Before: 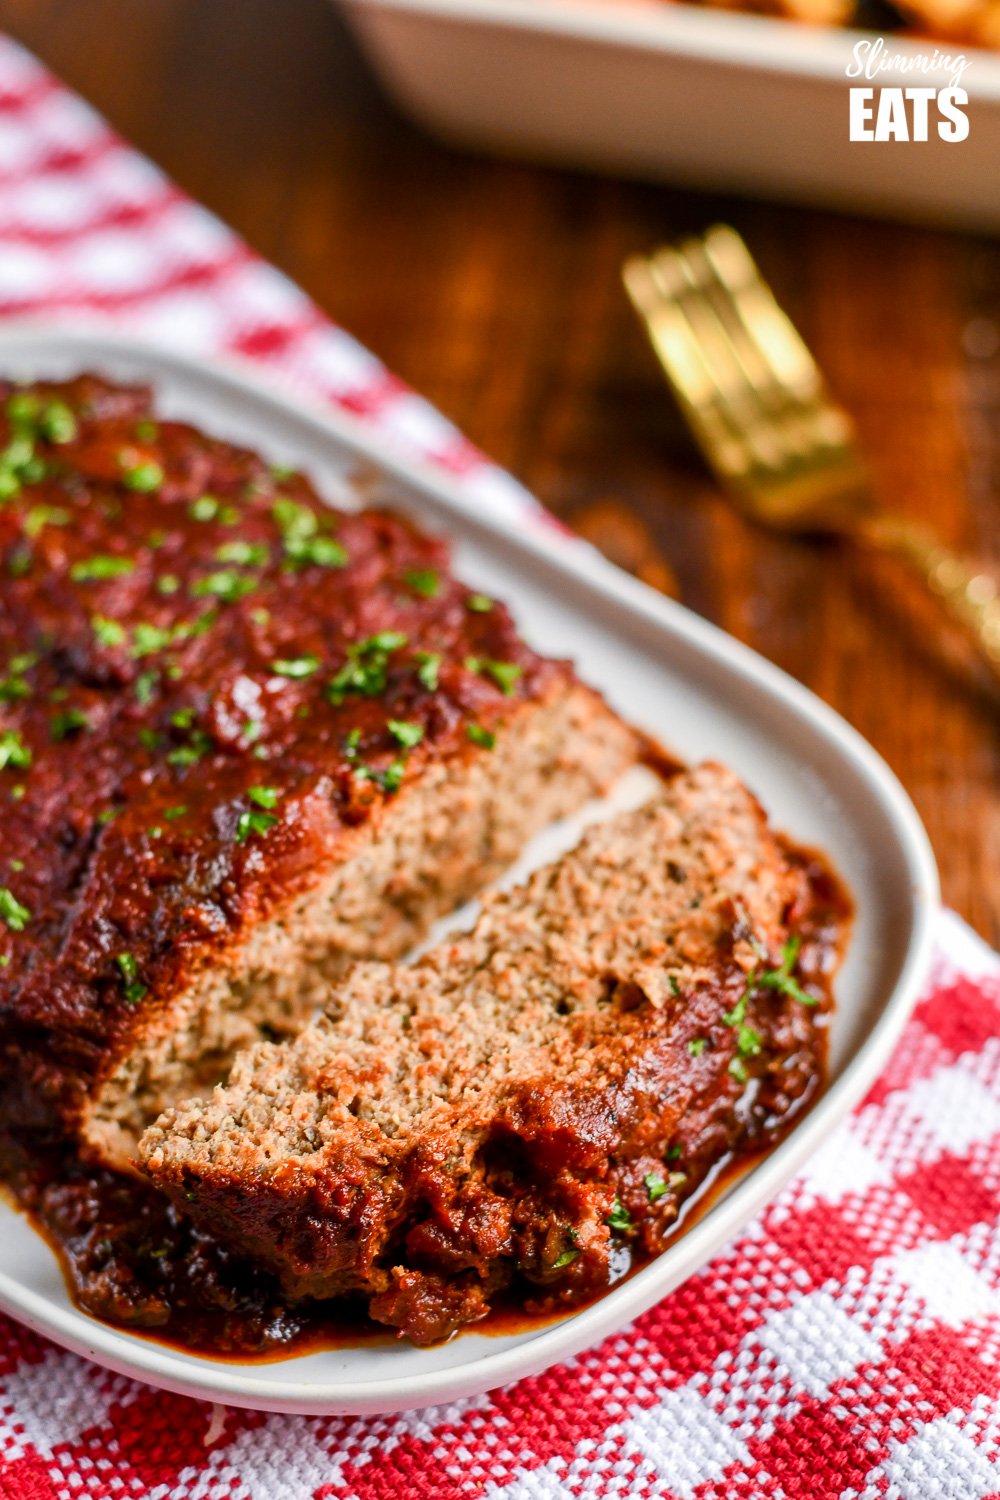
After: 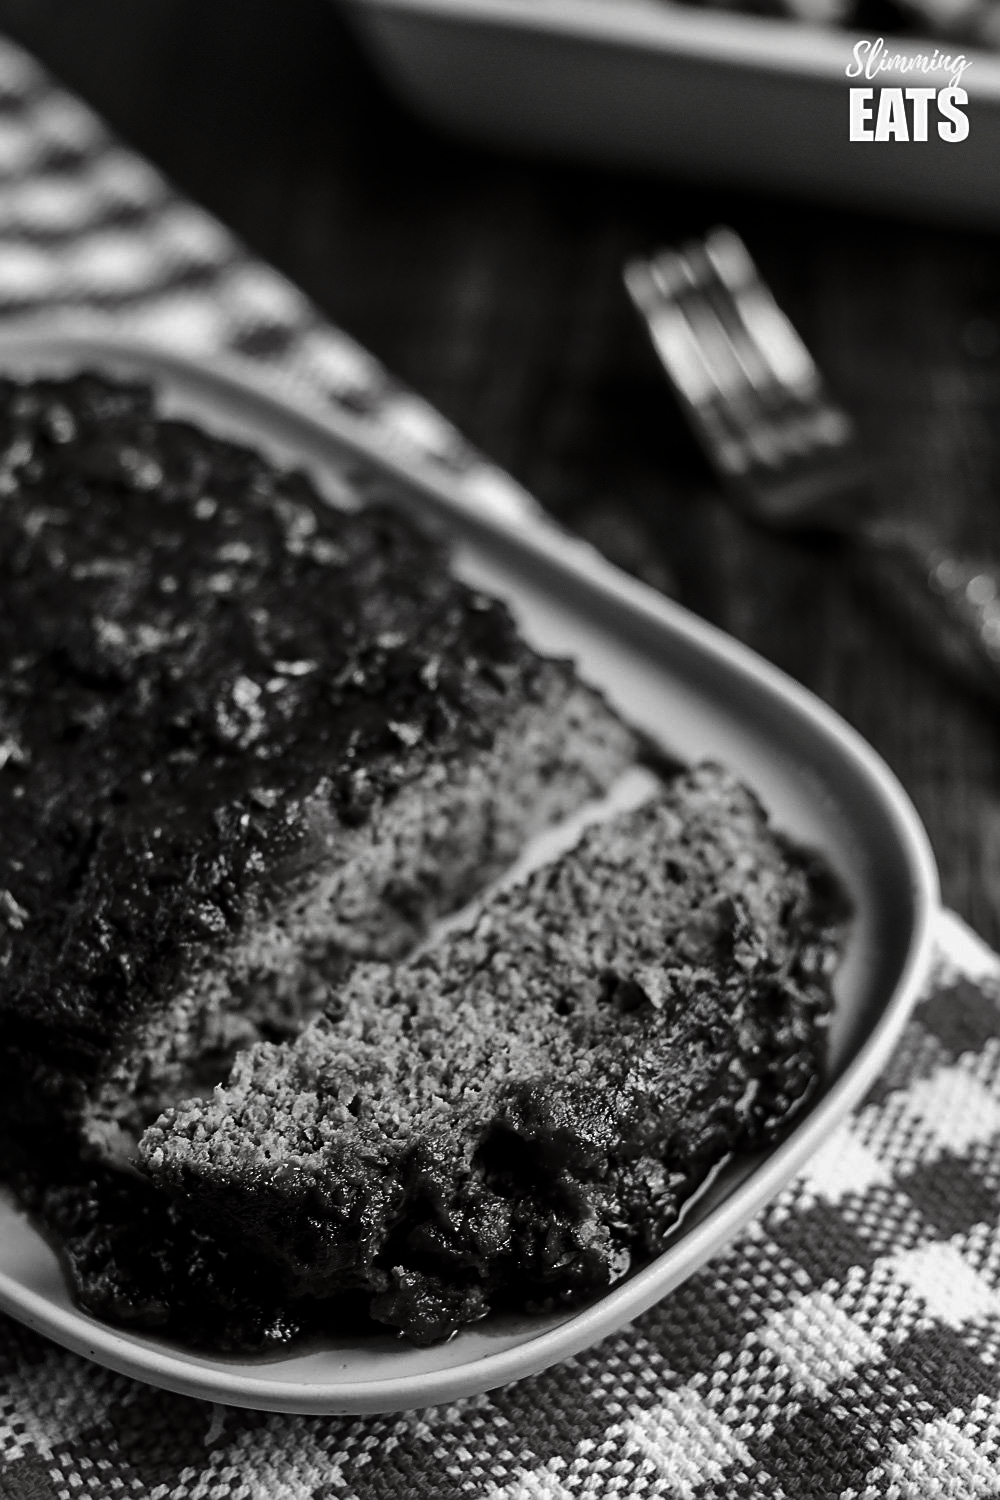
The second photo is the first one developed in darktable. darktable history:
sharpen: on, module defaults
contrast brightness saturation: contrast -0.035, brightness -0.591, saturation -0.987
